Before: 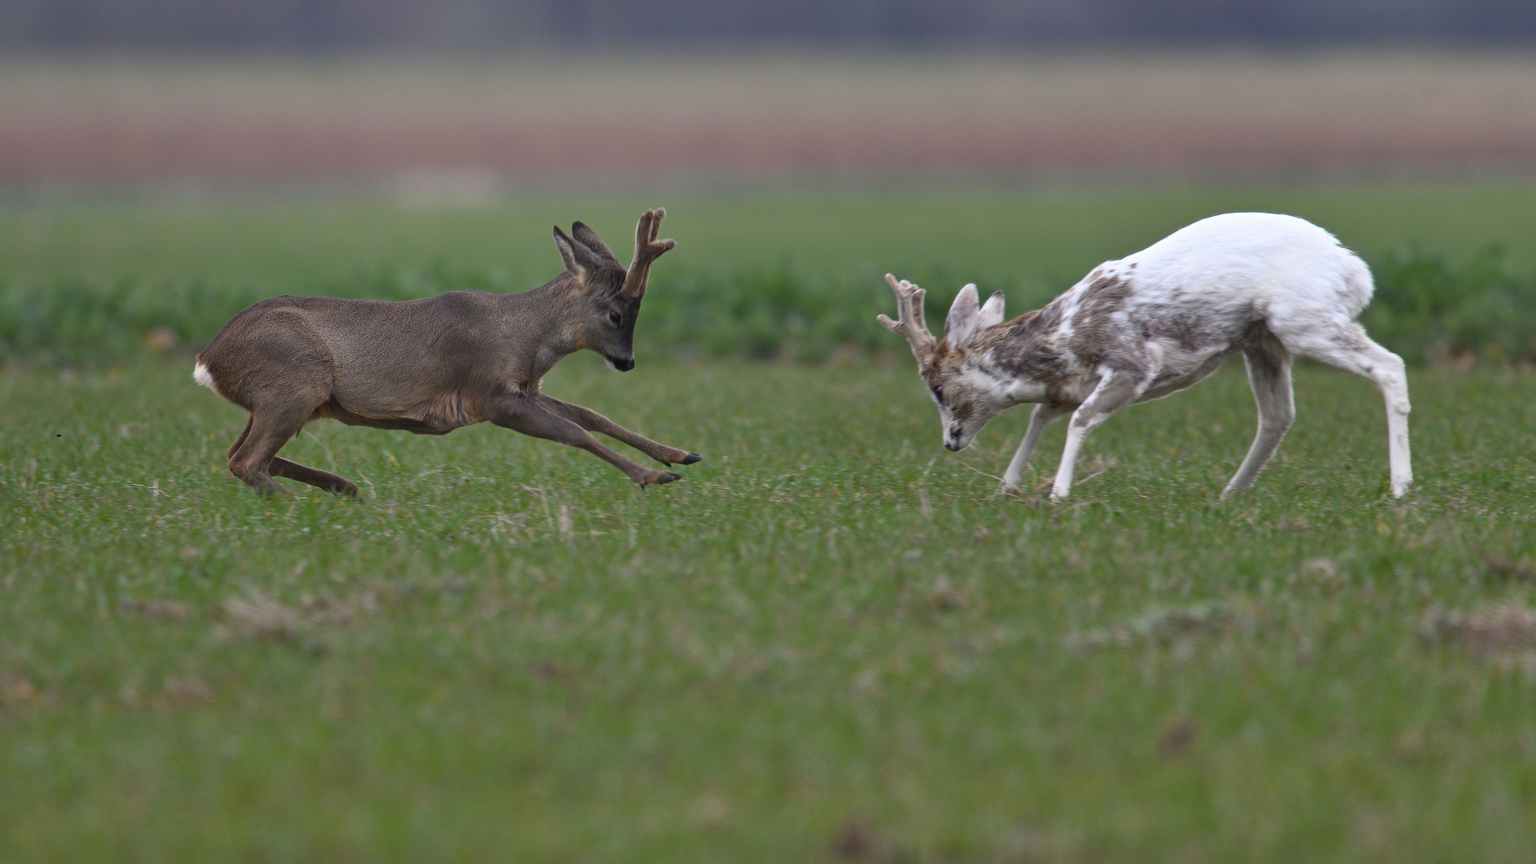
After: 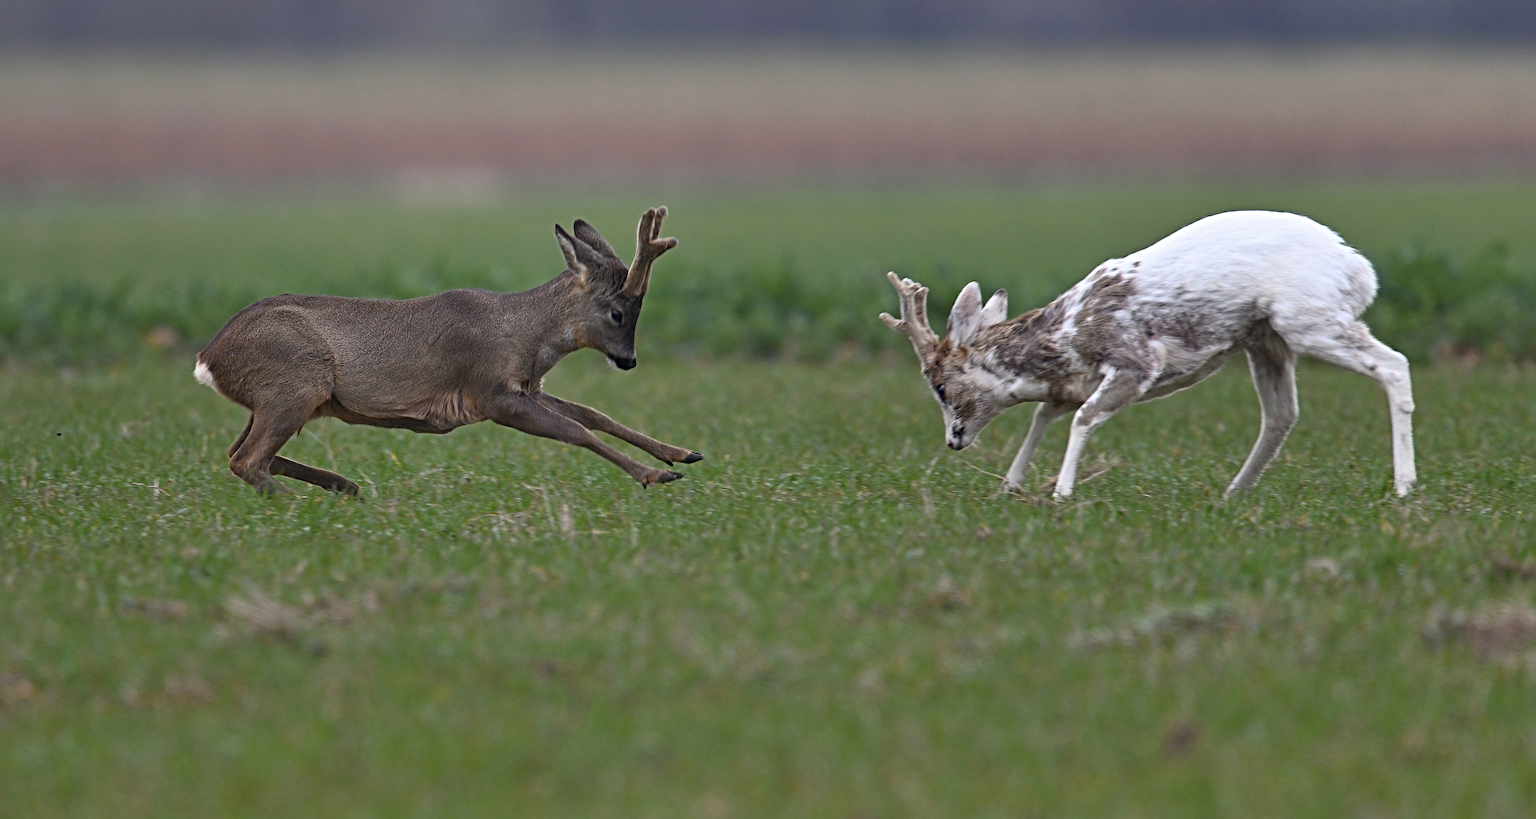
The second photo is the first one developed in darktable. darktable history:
crop: top 0.29%, right 0.26%, bottom 5.056%
sharpen: radius 3.957
